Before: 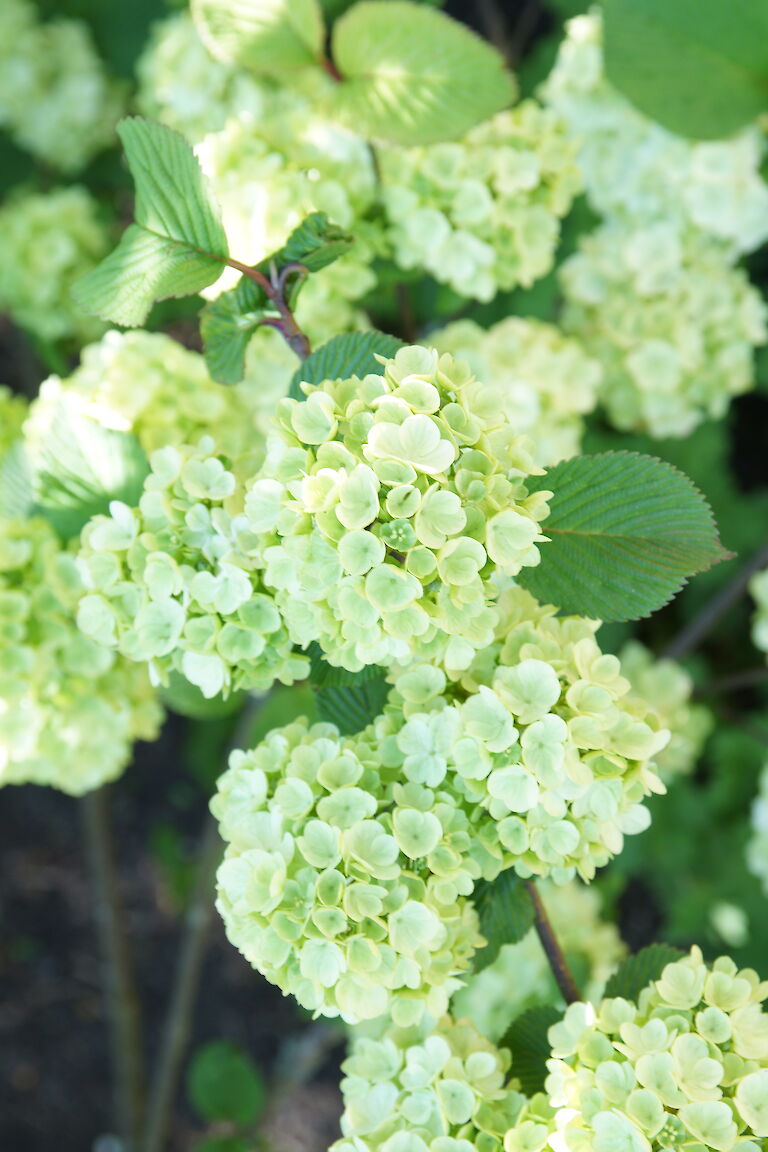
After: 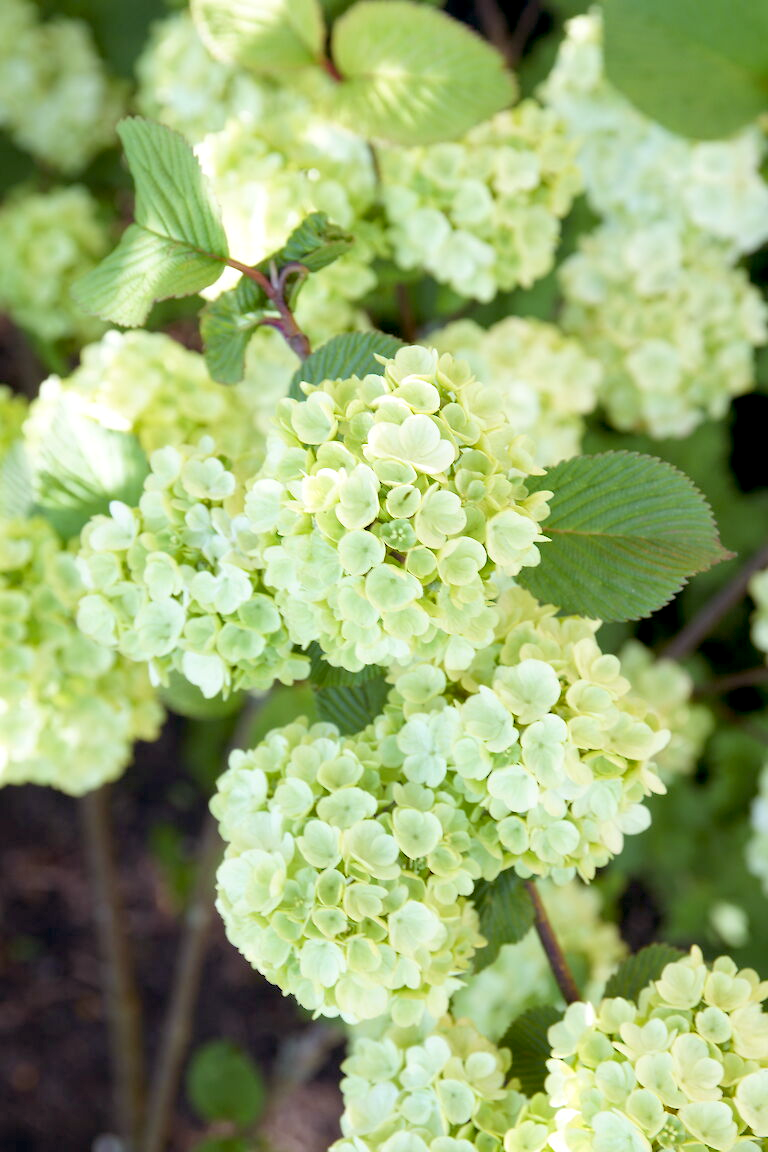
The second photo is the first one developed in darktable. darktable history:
rgb levels: mode RGB, independent channels, levels [[0, 0.474, 1], [0, 0.5, 1], [0, 0.5, 1]]
exposure: black level correction 0.01, exposure 0.014 EV, compensate highlight preservation false
